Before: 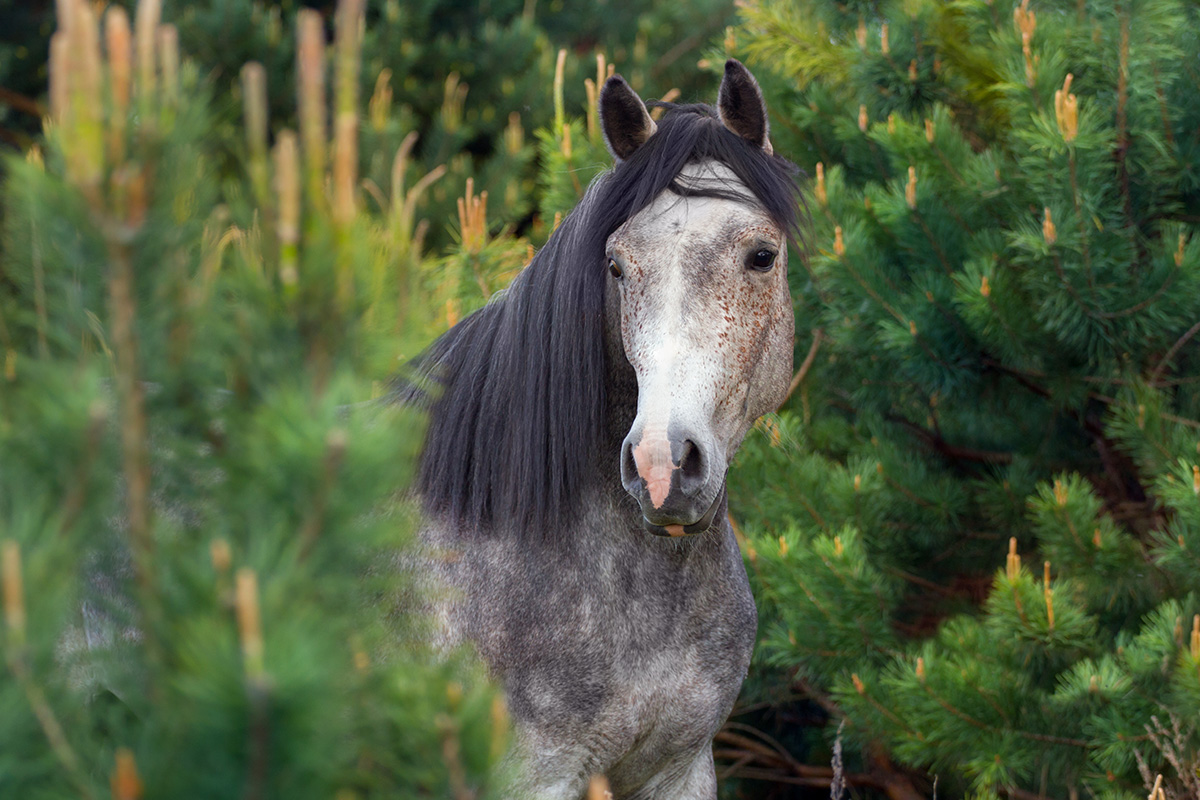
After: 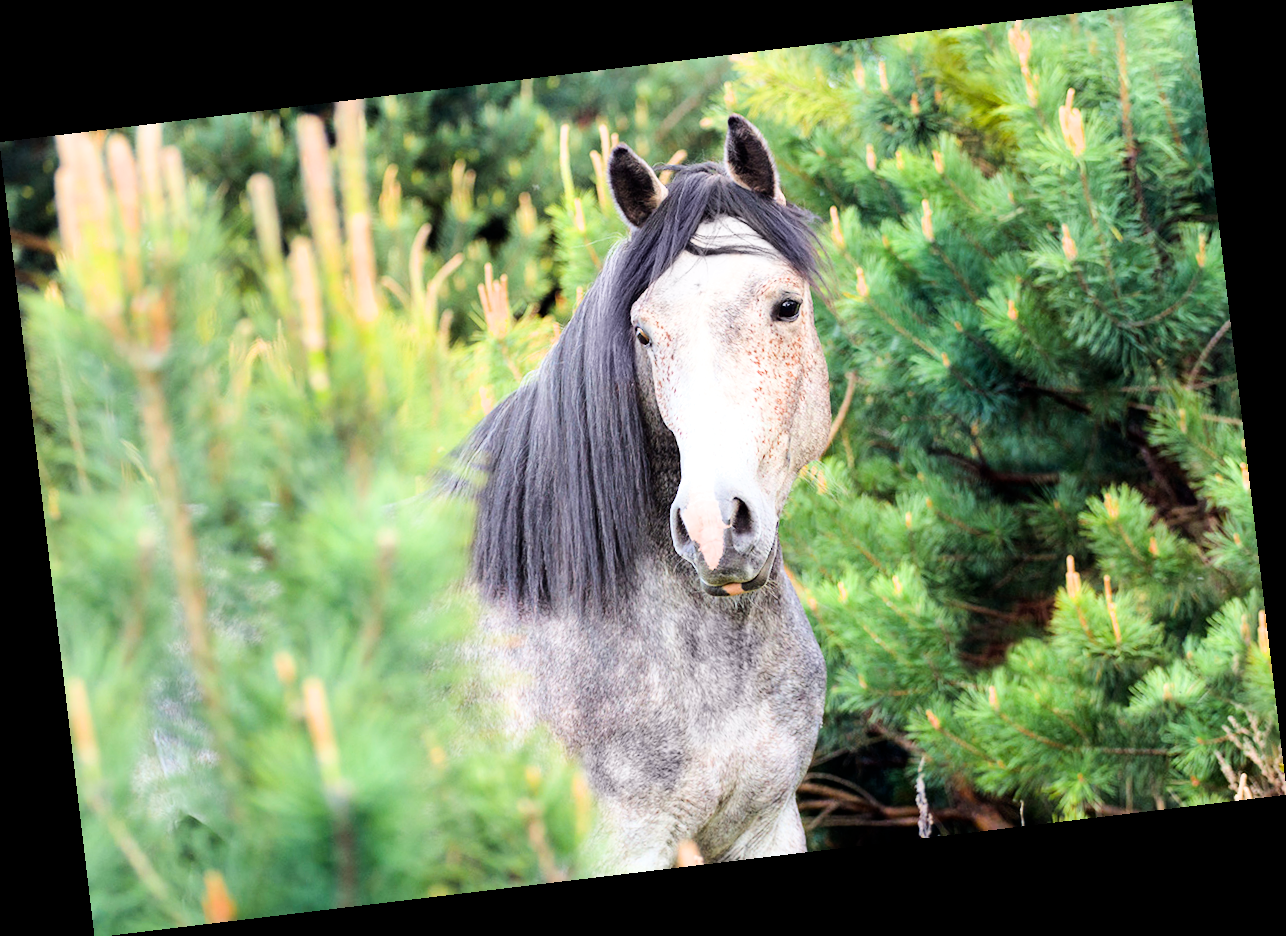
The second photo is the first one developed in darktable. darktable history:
tone equalizer: -8 EV -0.75 EV, -7 EV -0.7 EV, -6 EV -0.6 EV, -5 EV -0.4 EV, -3 EV 0.4 EV, -2 EV 0.6 EV, -1 EV 0.7 EV, +0 EV 0.75 EV, edges refinement/feathering 500, mask exposure compensation -1.57 EV, preserve details no
rotate and perspective: rotation -6.83°, automatic cropping off
filmic rgb: black relative exposure -7.65 EV, white relative exposure 4.56 EV, hardness 3.61
exposure: black level correction 0.001, exposure 1.822 EV, compensate exposure bias true, compensate highlight preservation false
